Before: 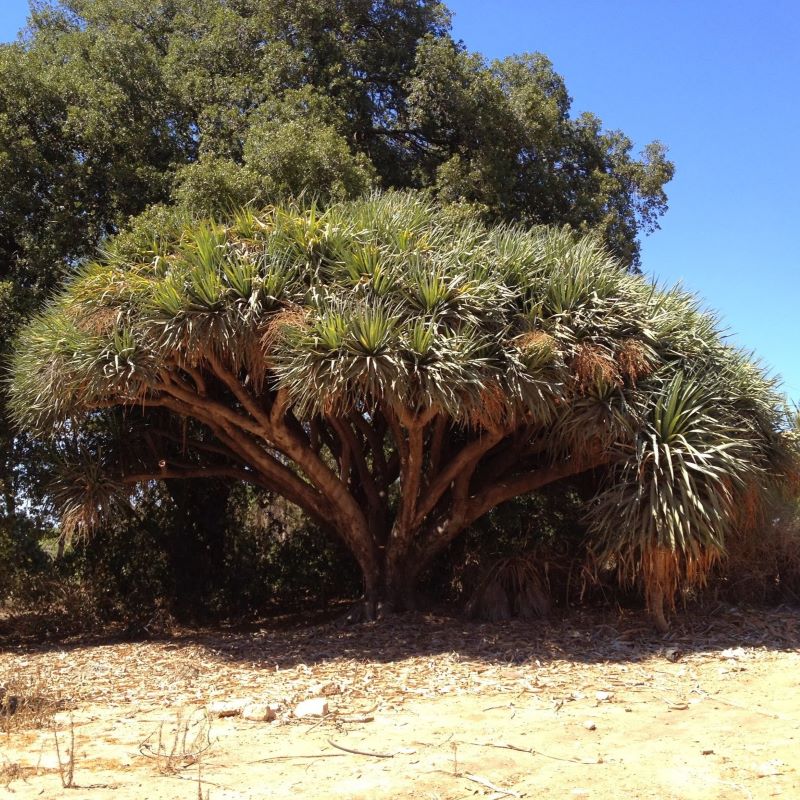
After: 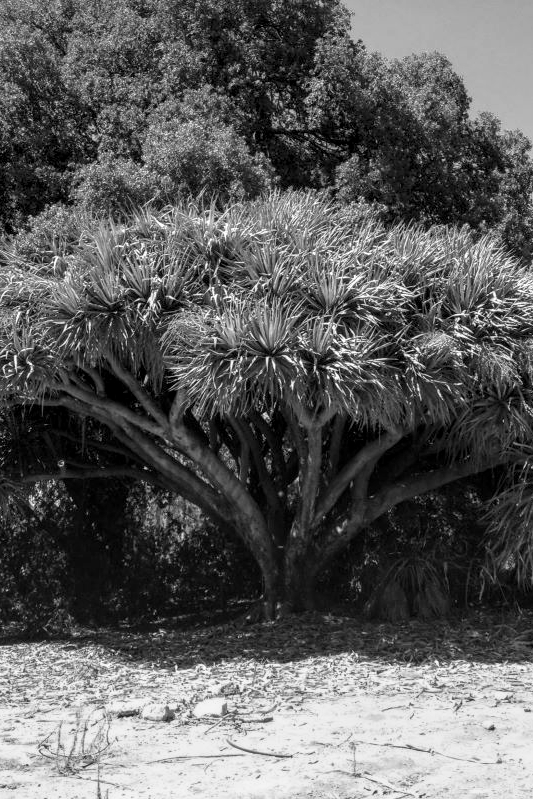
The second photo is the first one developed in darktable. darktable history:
crop and rotate: left 12.648%, right 20.685%
color balance rgb: hue shift 180°, global vibrance 50%, contrast 0.32%
local contrast: detail 142%
monochrome: a 32, b 64, size 2.3
